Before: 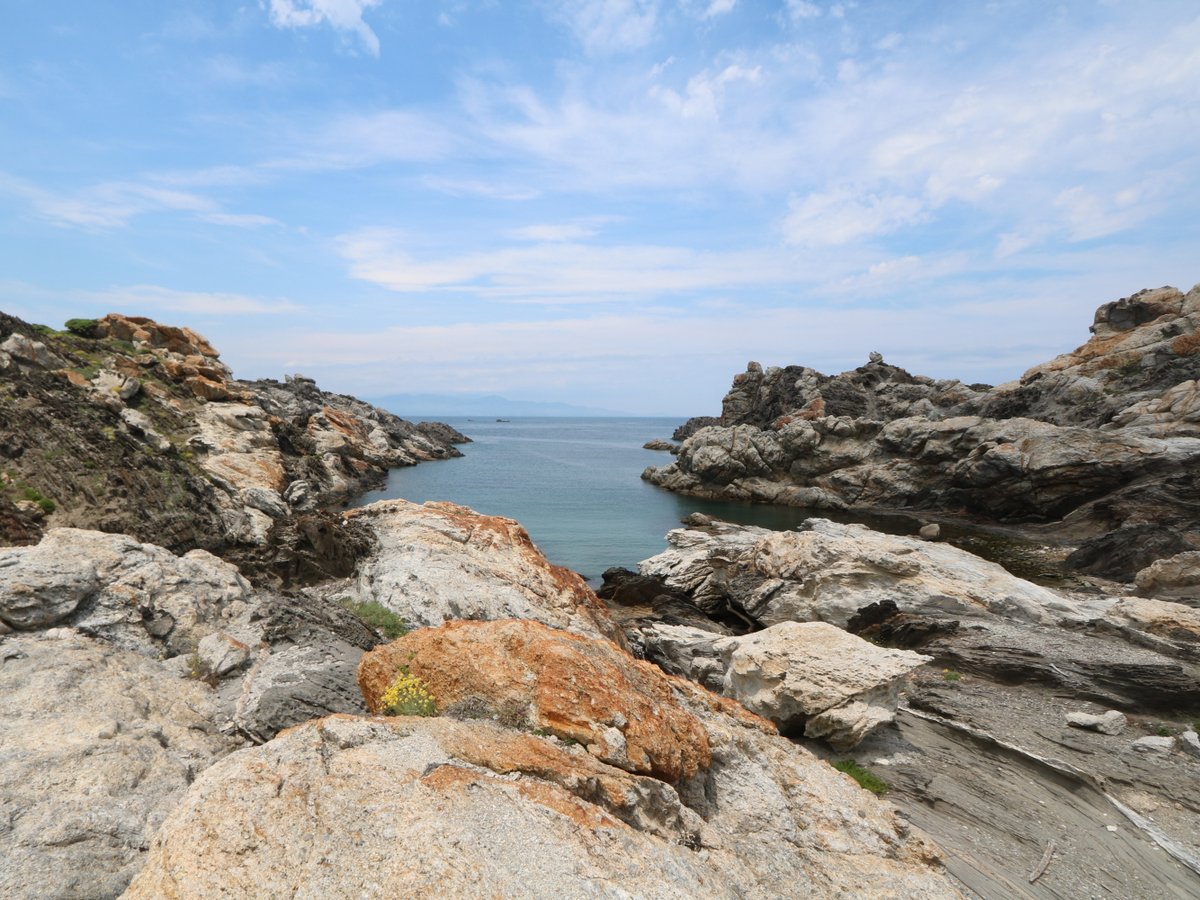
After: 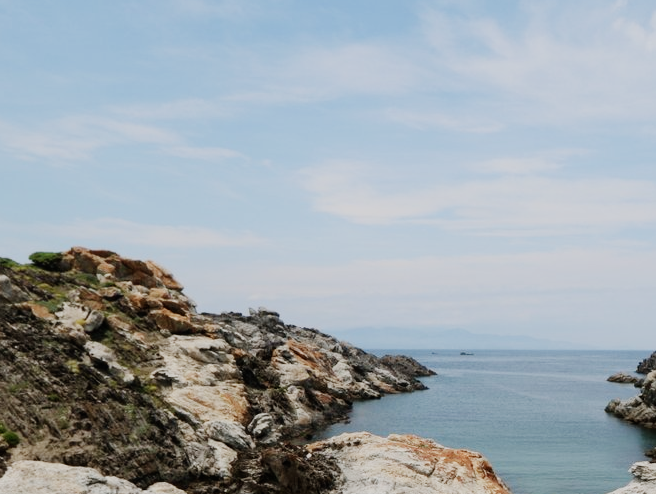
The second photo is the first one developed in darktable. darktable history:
crop and rotate: left 3.047%, top 7.509%, right 42.236%, bottom 37.598%
sigmoid: skew -0.2, preserve hue 0%, red attenuation 0.1, red rotation 0.035, green attenuation 0.1, green rotation -0.017, blue attenuation 0.15, blue rotation -0.052, base primaries Rec2020
